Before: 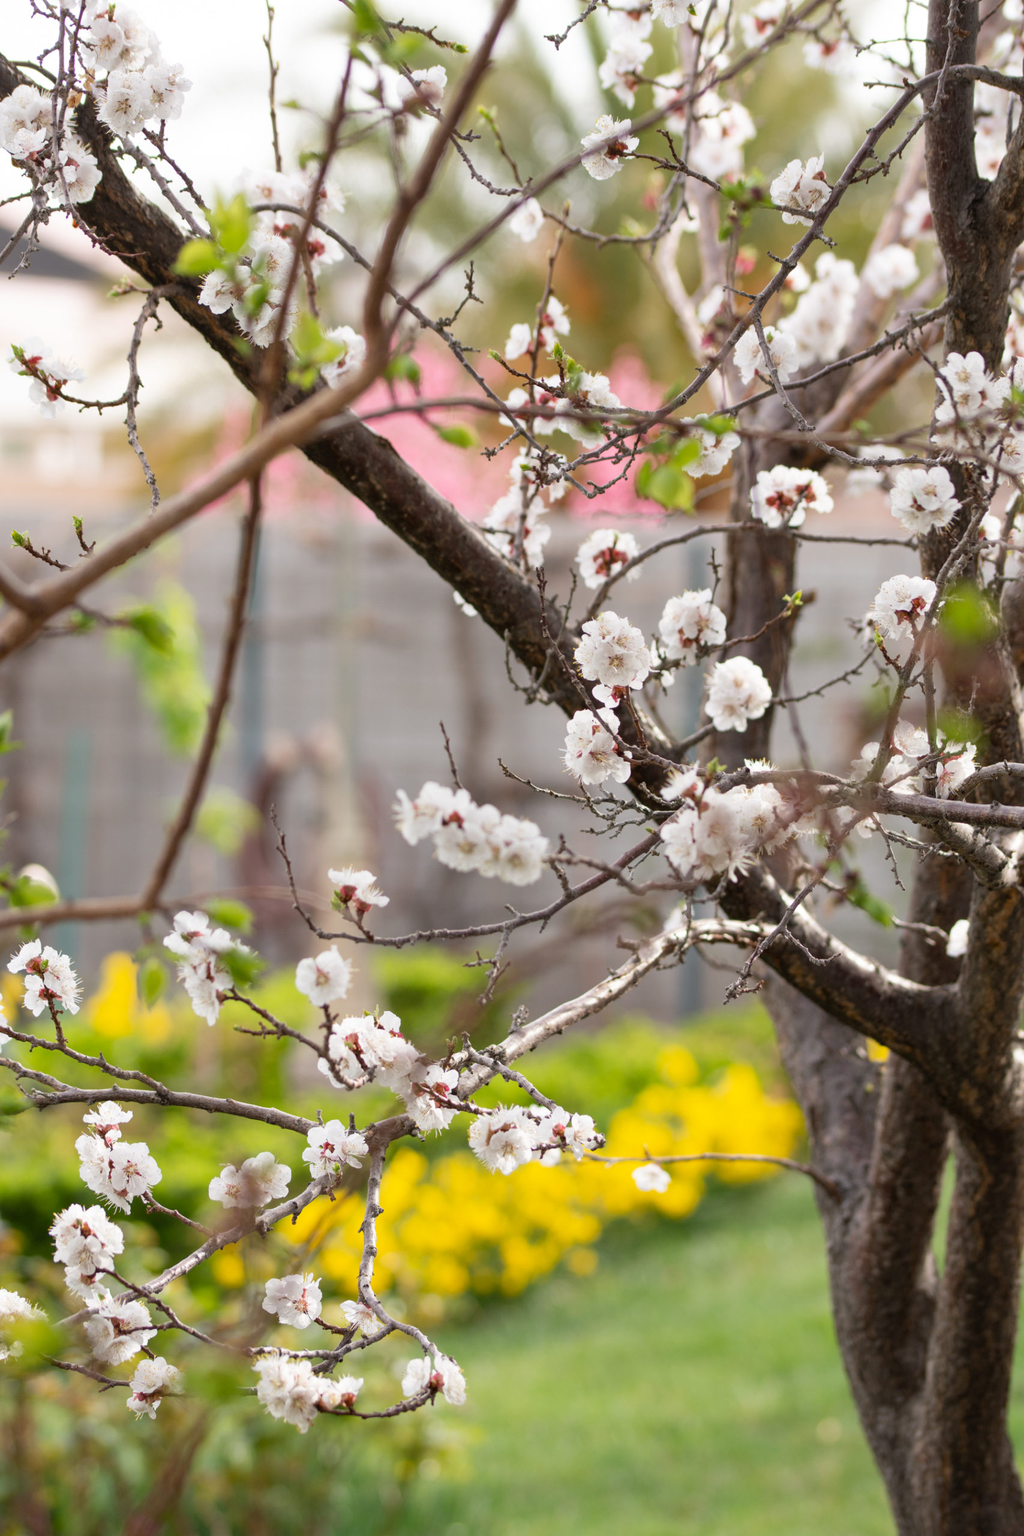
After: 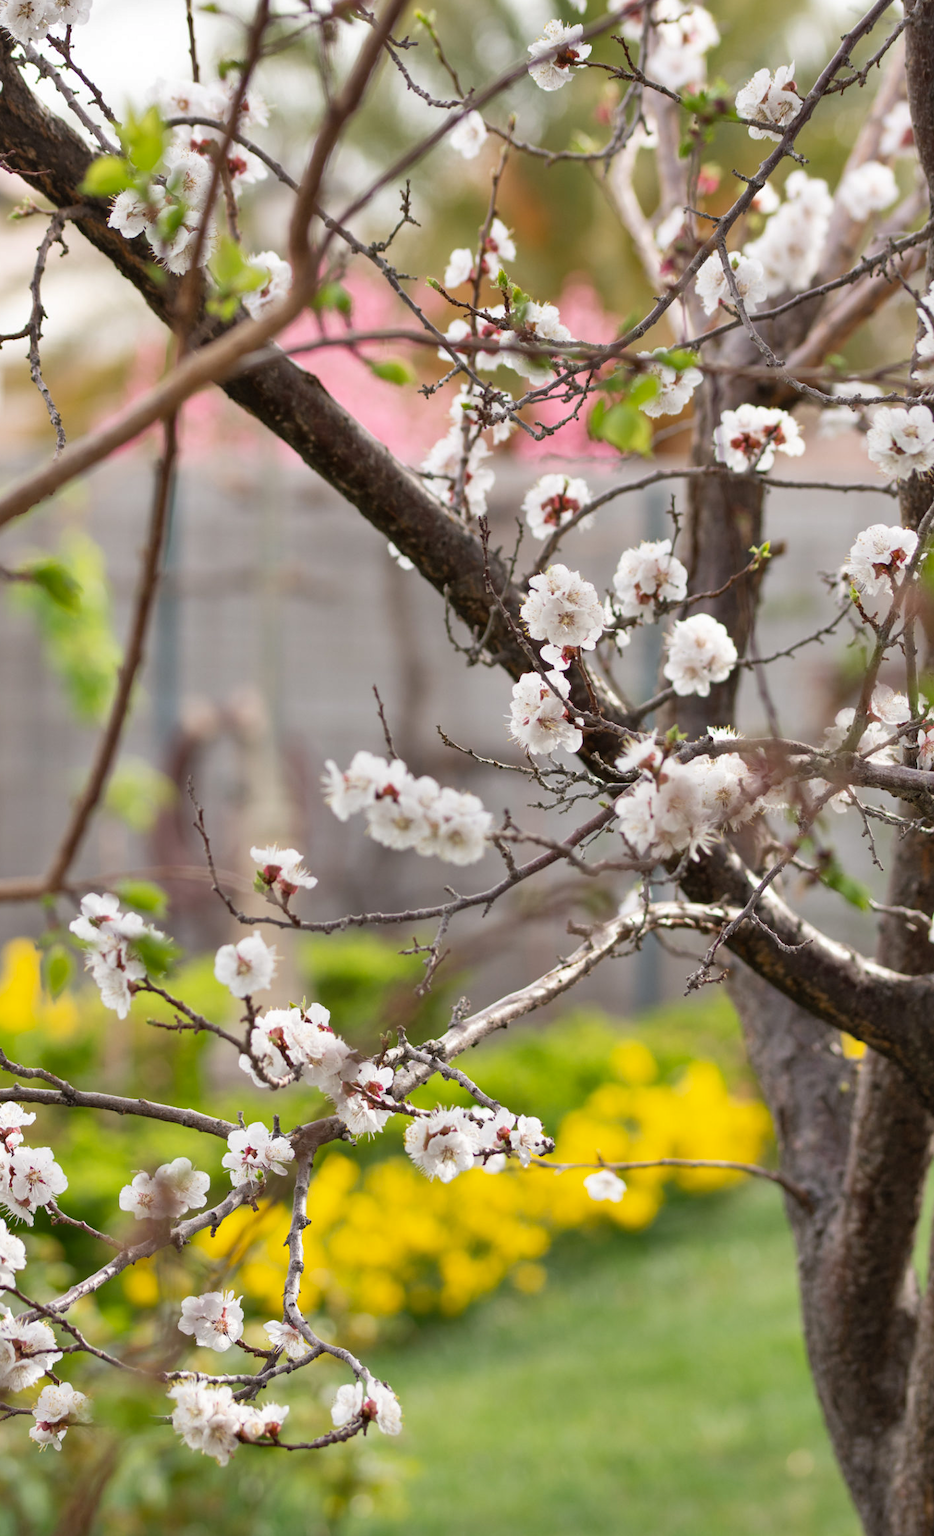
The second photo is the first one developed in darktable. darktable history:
shadows and highlights: low approximation 0.01, soften with gaussian
crop: left 9.786%, top 6.333%, right 6.995%, bottom 2.505%
